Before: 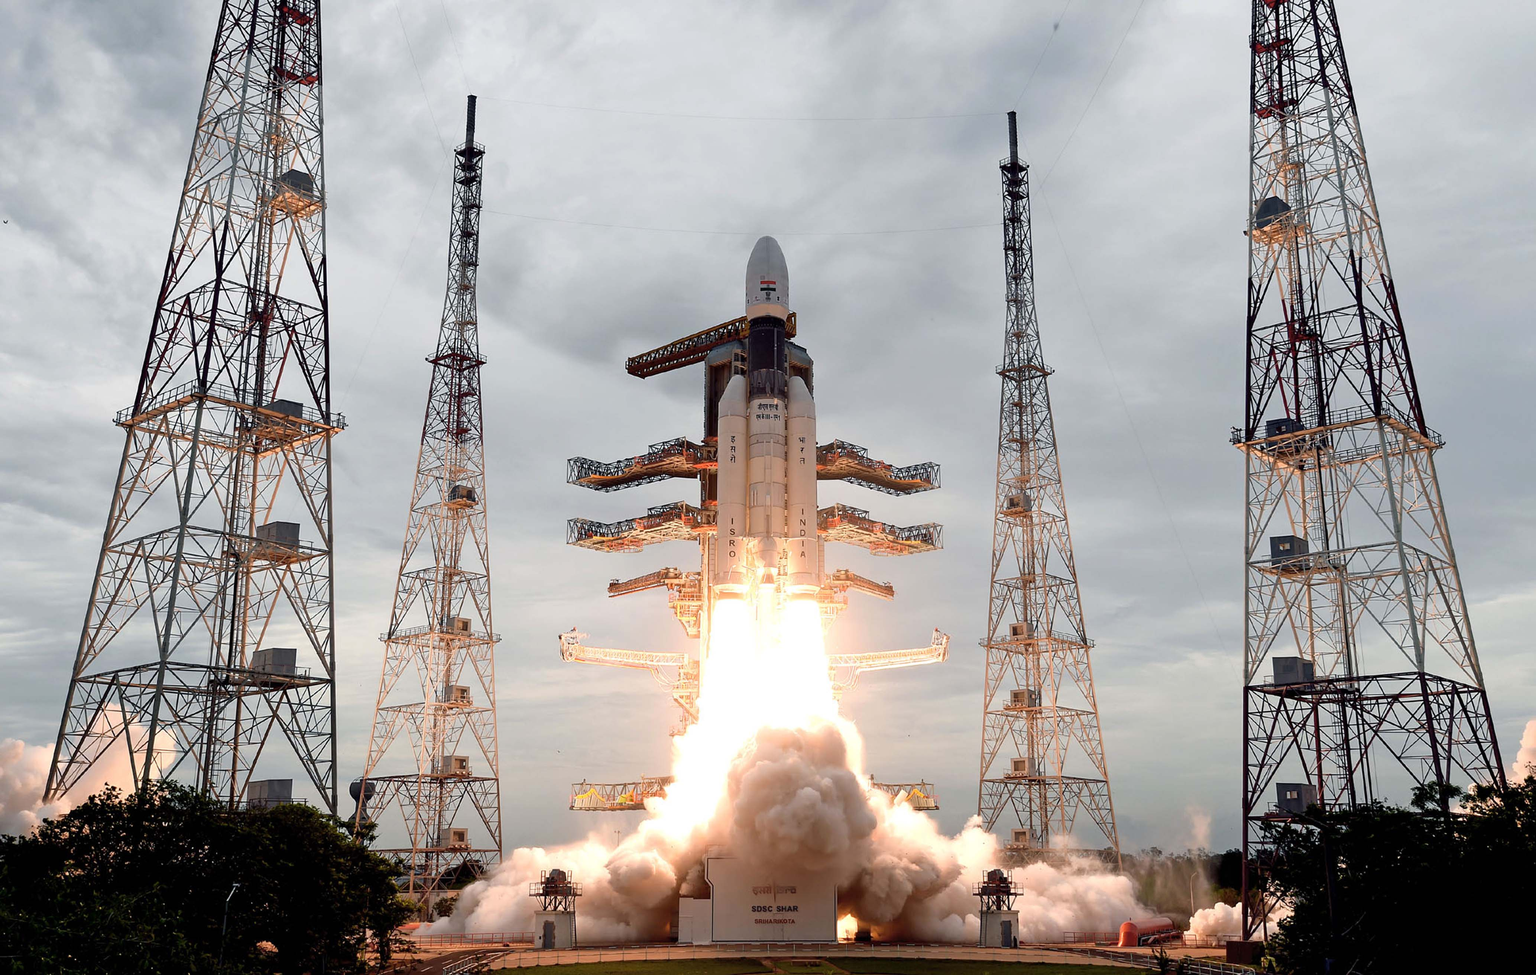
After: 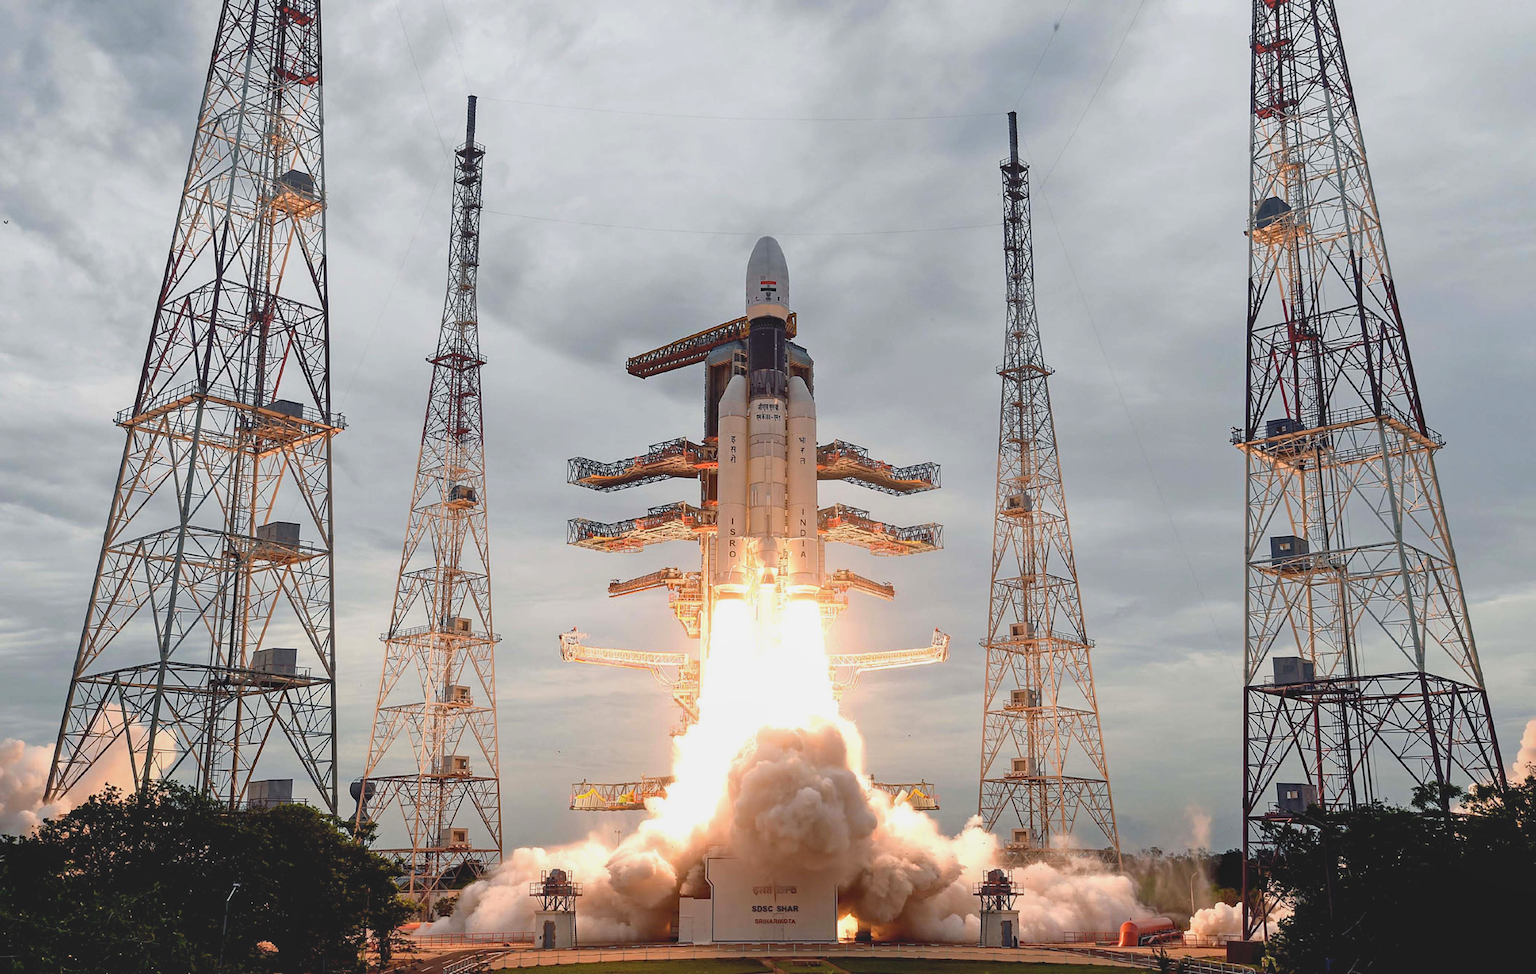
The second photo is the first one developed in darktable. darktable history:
haze removal: adaptive false
local contrast: highlights 44%, shadows 5%, detail 99%
exposure: compensate exposure bias true, compensate highlight preservation false
